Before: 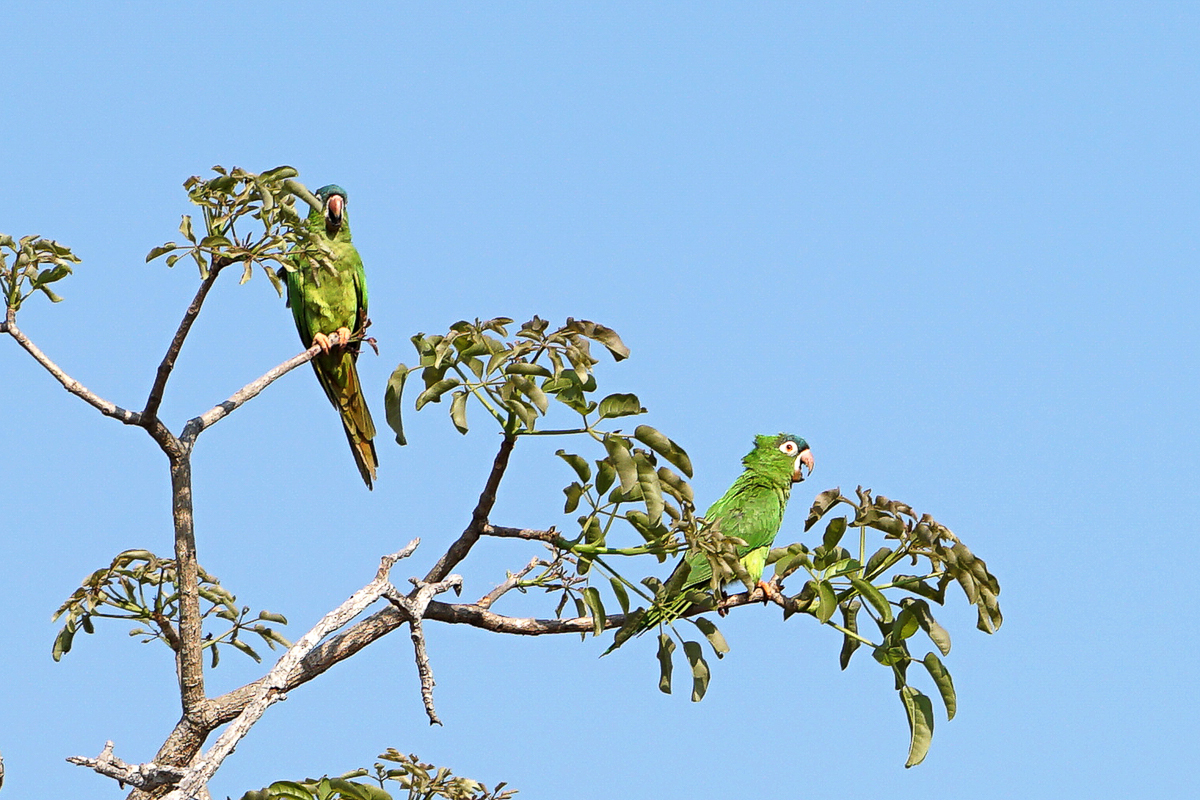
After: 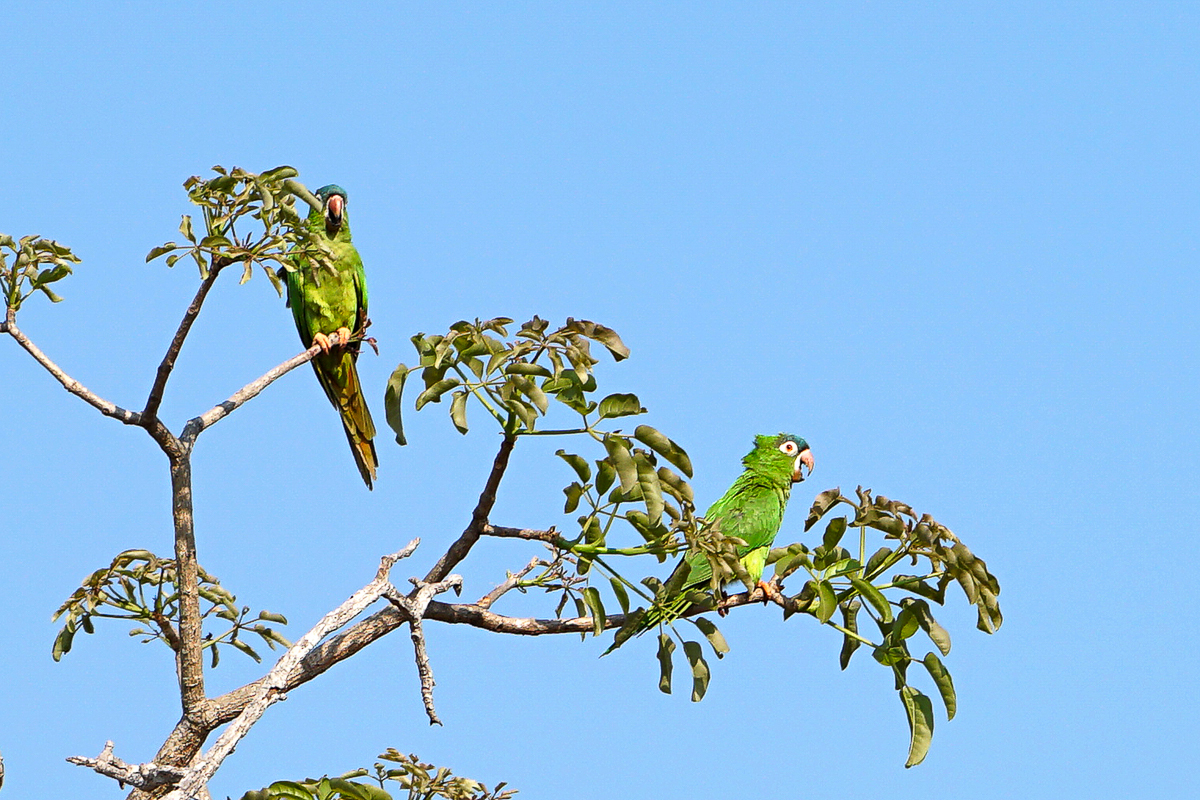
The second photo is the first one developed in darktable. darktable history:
shadows and highlights: shadows 2.44, highlights -17.5, soften with gaussian
contrast brightness saturation: contrast 0.039, saturation 0.159
